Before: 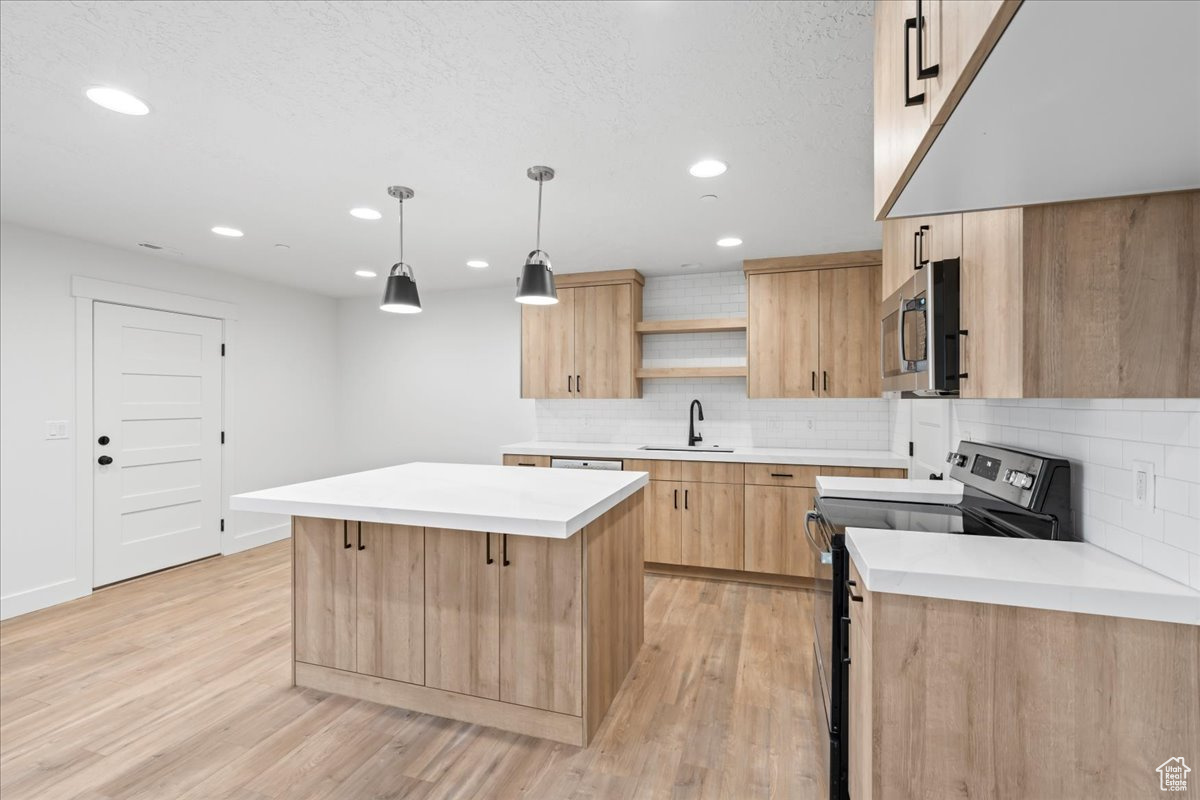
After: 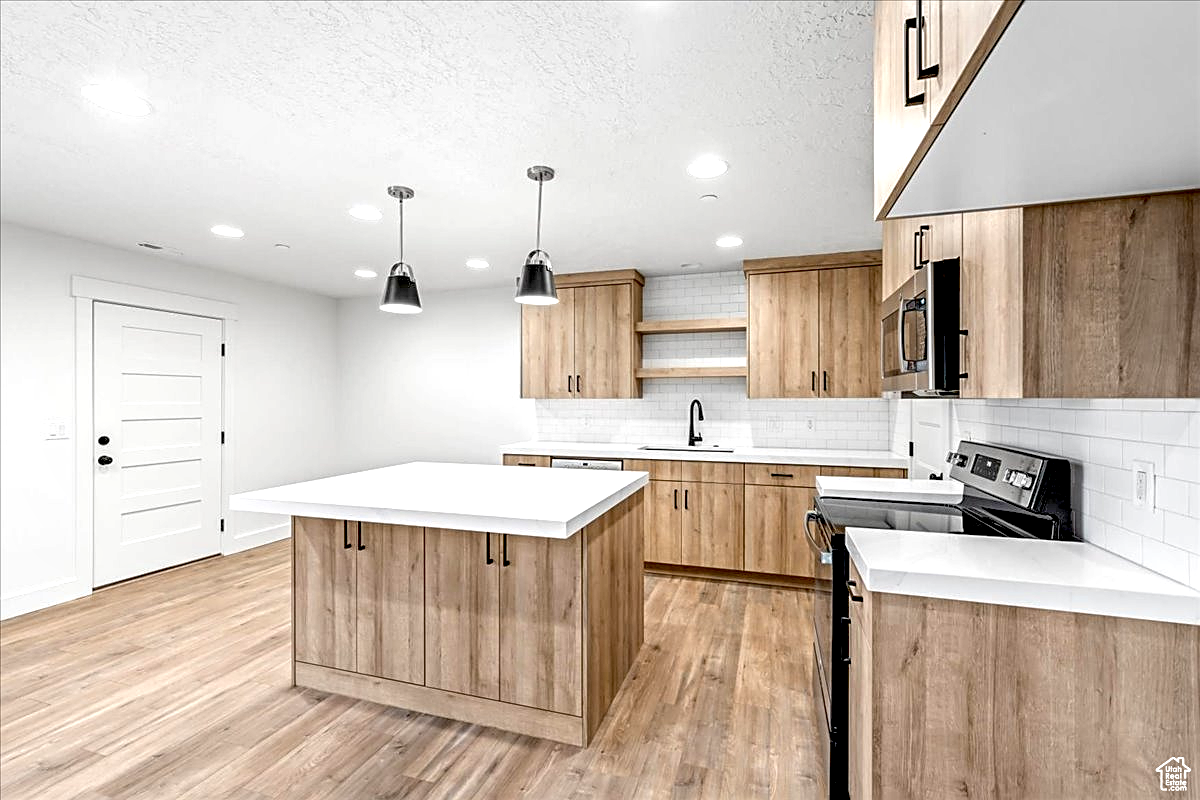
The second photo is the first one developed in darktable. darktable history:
sharpen: on, module defaults
exposure: black level correction 0.032, exposure 0.334 EV, compensate exposure bias true, compensate highlight preservation false
local contrast: detail 150%
tone equalizer: on, module defaults
